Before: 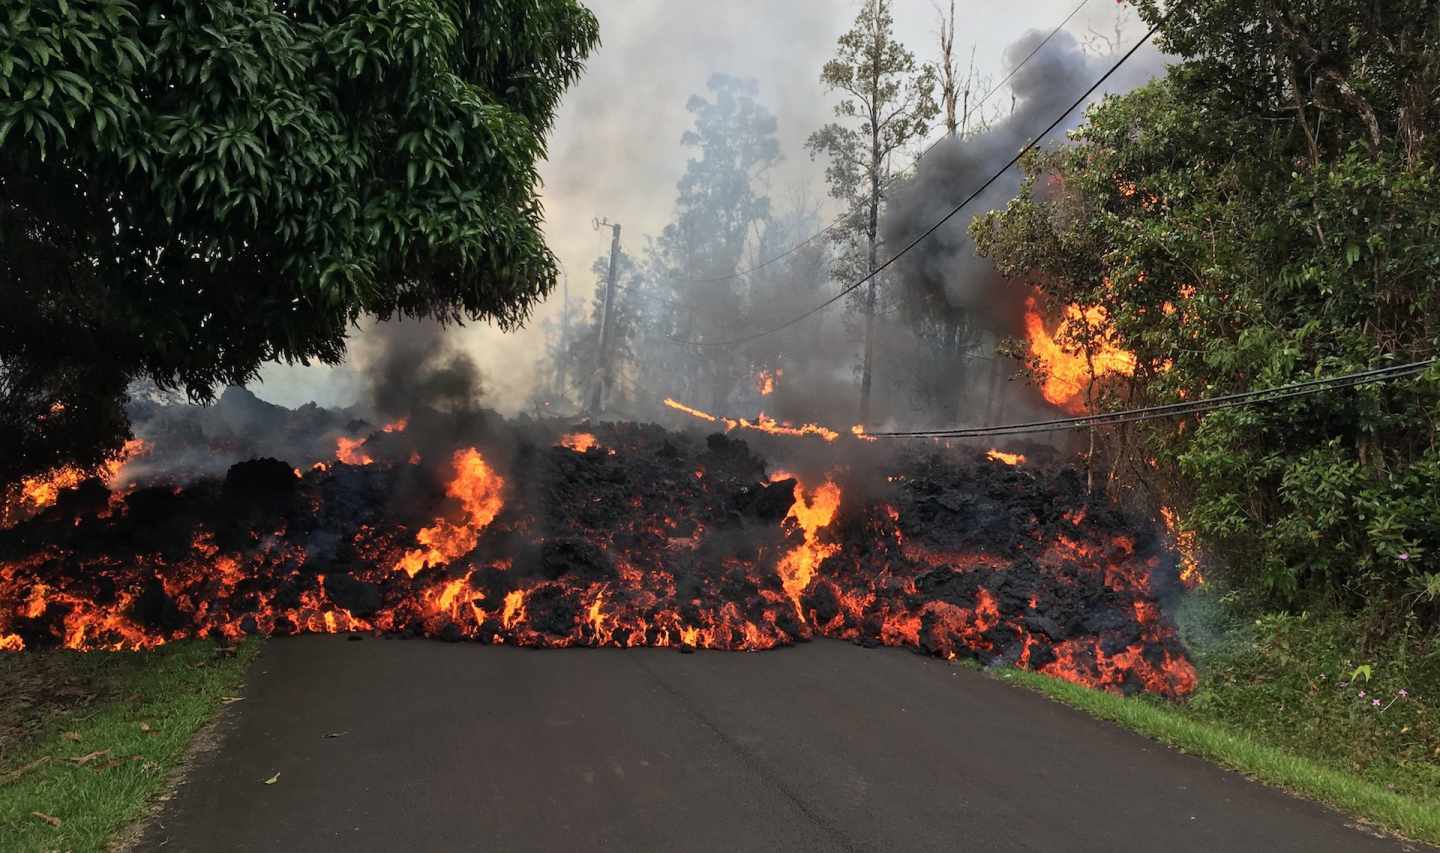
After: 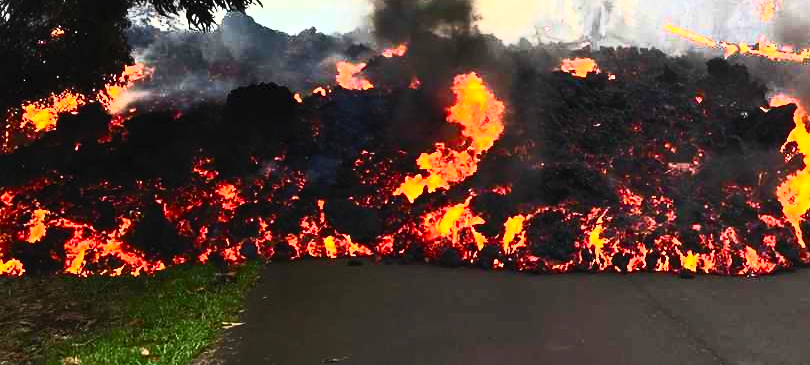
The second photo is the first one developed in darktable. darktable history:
crop: top 44.004%, right 43.698%, bottom 13.114%
contrast brightness saturation: contrast 0.826, brightness 0.596, saturation 0.583
tone equalizer: -8 EV -0.773 EV, -7 EV -0.715 EV, -6 EV -0.624 EV, -5 EV -0.373 EV, -3 EV 0.394 EV, -2 EV 0.6 EV, -1 EV 0.696 EV, +0 EV 0.743 EV, mask exposure compensation -0.499 EV
